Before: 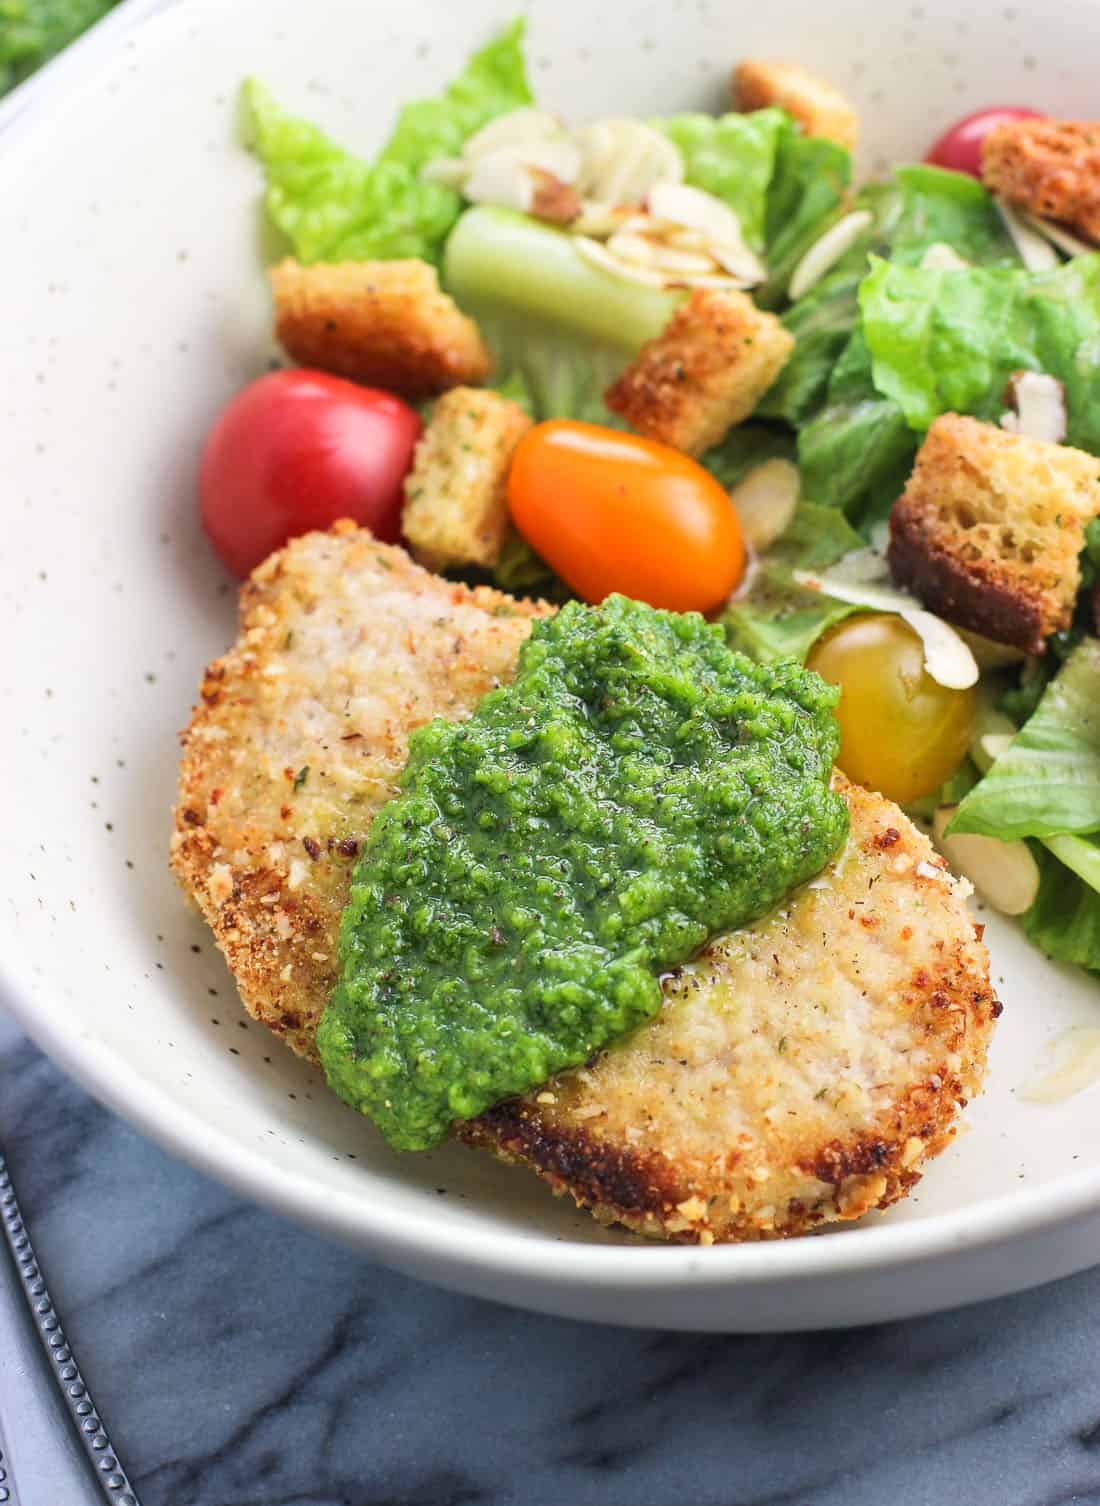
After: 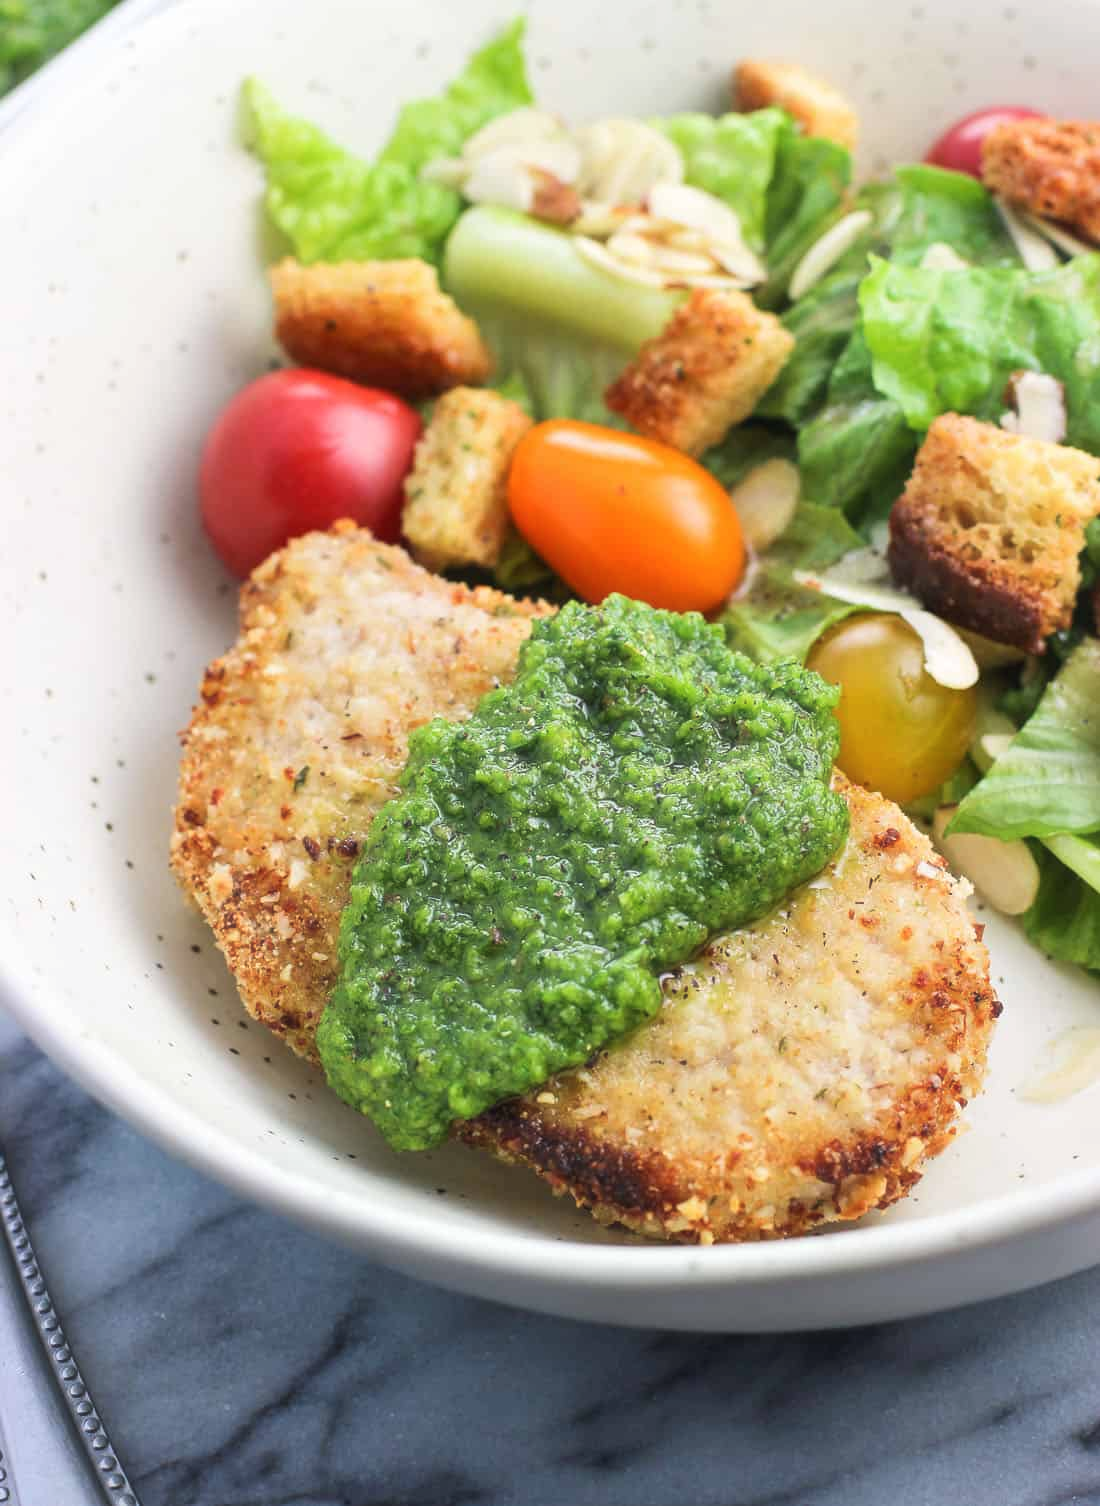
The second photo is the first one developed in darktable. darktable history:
haze removal: strength -0.097, compatibility mode true, adaptive false
